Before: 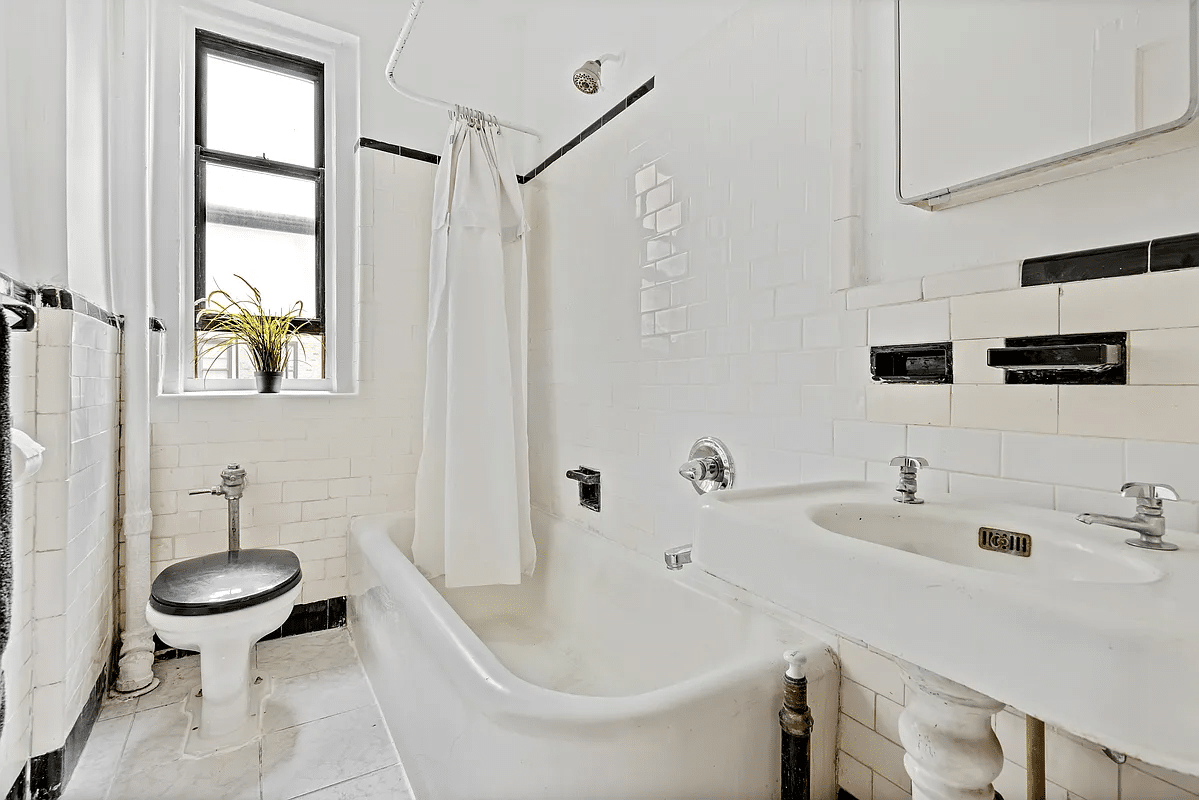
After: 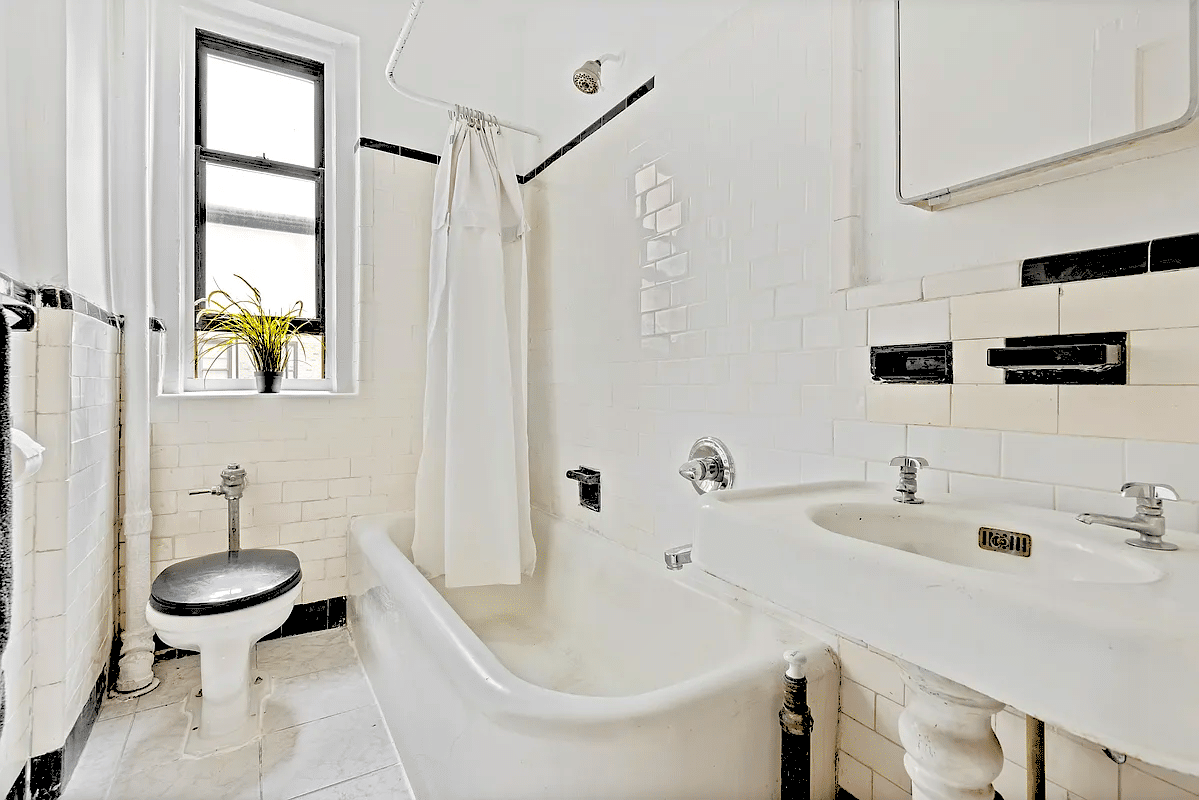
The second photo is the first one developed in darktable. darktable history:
shadows and highlights: on, module defaults
rgb levels: levels [[0.027, 0.429, 0.996], [0, 0.5, 1], [0, 0.5, 1]]
contrast brightness saturation: contrast 0.15, brightness -0.01, saturation 0.1
